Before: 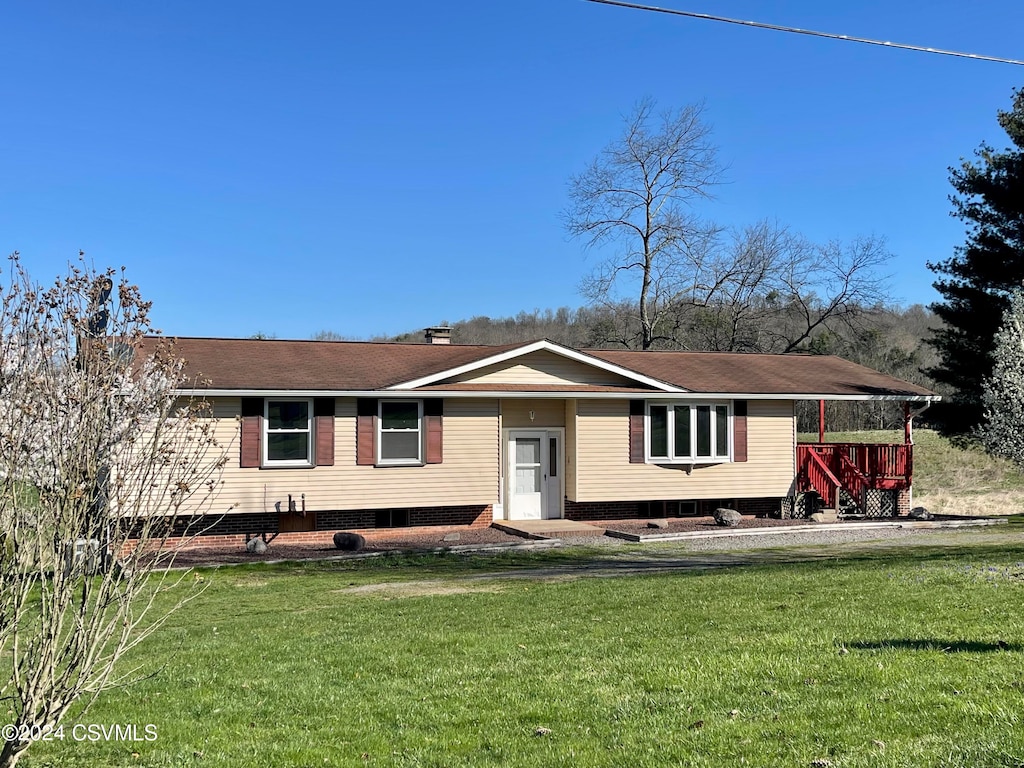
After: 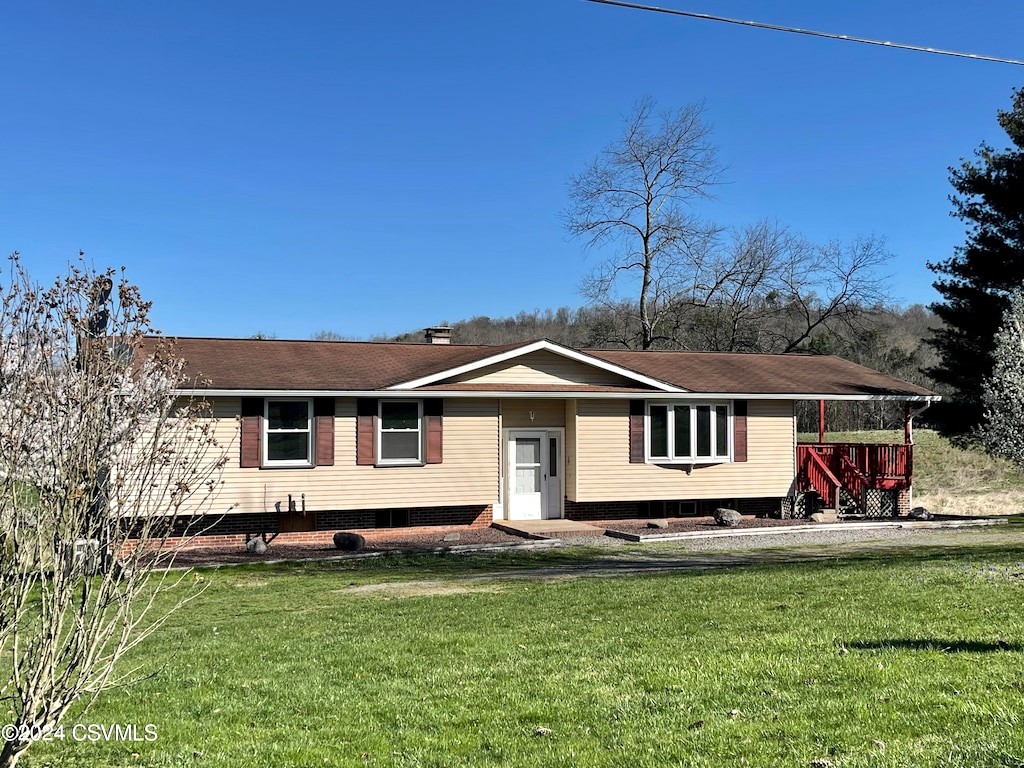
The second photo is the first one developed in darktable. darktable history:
tone equalizer: -8 EV -0.417 EV, -7 EV -0.389 EV, -6 EV -0.333 EV, -5 EV -0.222 EV, -3 EV 0.222 EV, -2 EV 0.333 EV, -1 EV 0.389 EV, +0 EV 0.417 EV, edges refinement/feathering 500, mask exposure compensation -1.57 EV, preserve details no
graduated density: rotation -0.352°, offset 57.64
